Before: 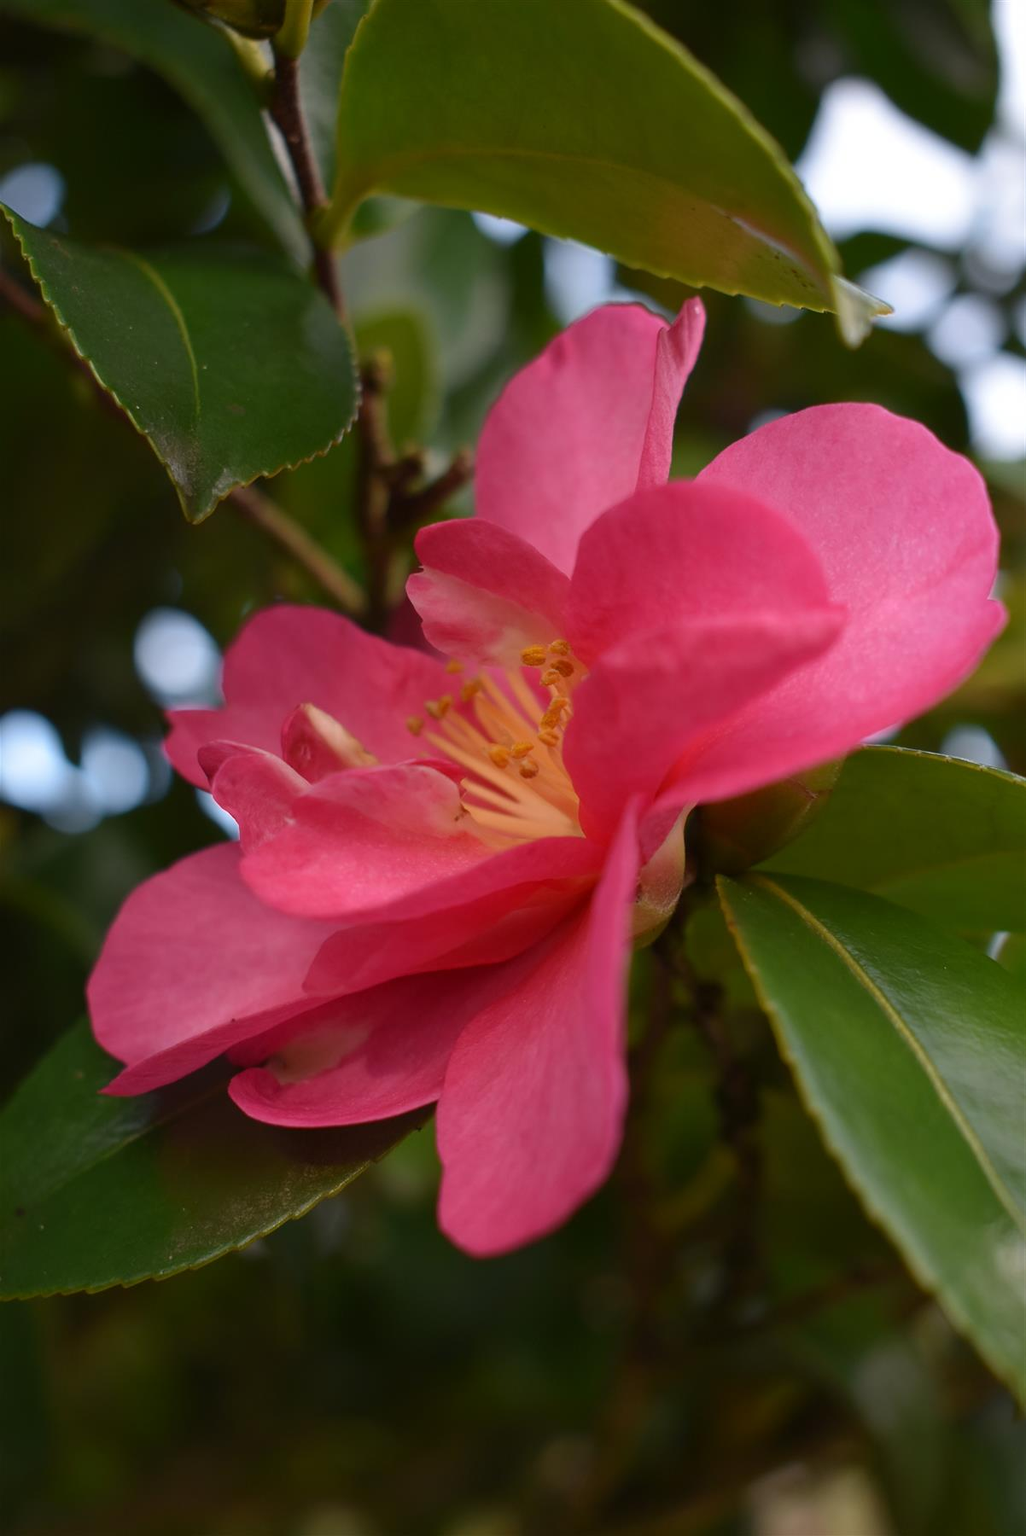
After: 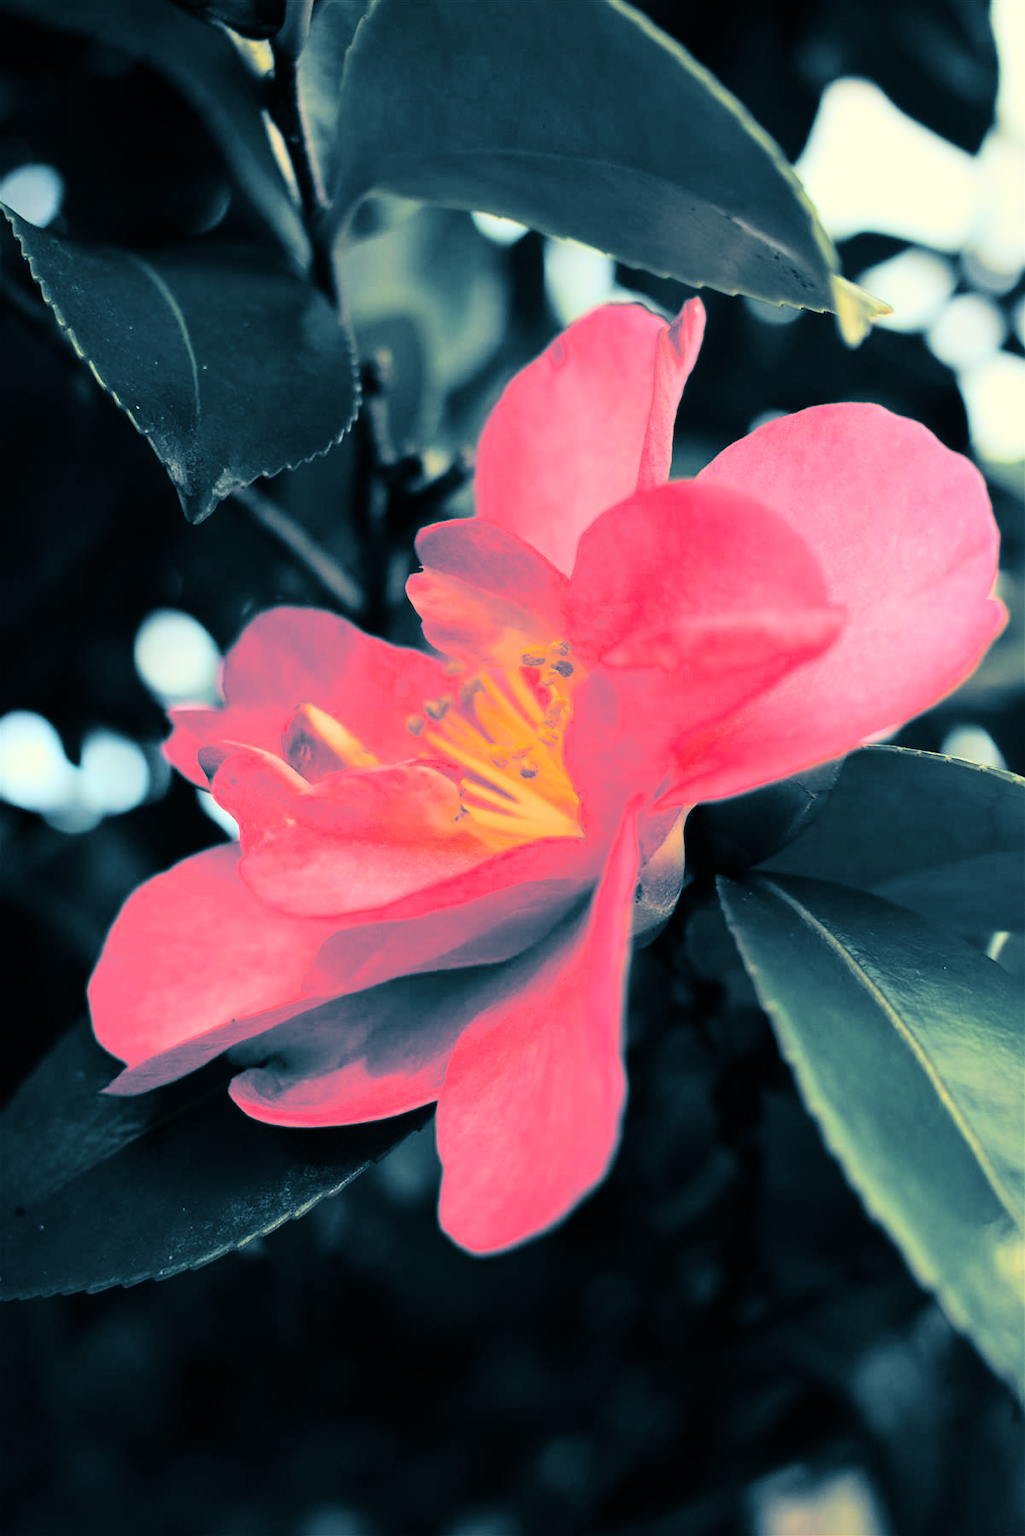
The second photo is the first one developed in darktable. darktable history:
tone curve: curves: ch0 [(0, 0) (0.004, 0) (0.133, 0.071) (0.325, 0.456) (0.832, 0.957) (1, 1)], color space Lab, linked channels, preserve colors none
channel mixer: red [0, 0, 0, 1, 0, 0, 0], green [0 ×4, 1, 0, 0], blue [0, 0, 0, 0.1, 0.1, 0.8, 0]
velvia: on, module defaults
split-toning: shadows › hue 212.4°, balance -70
